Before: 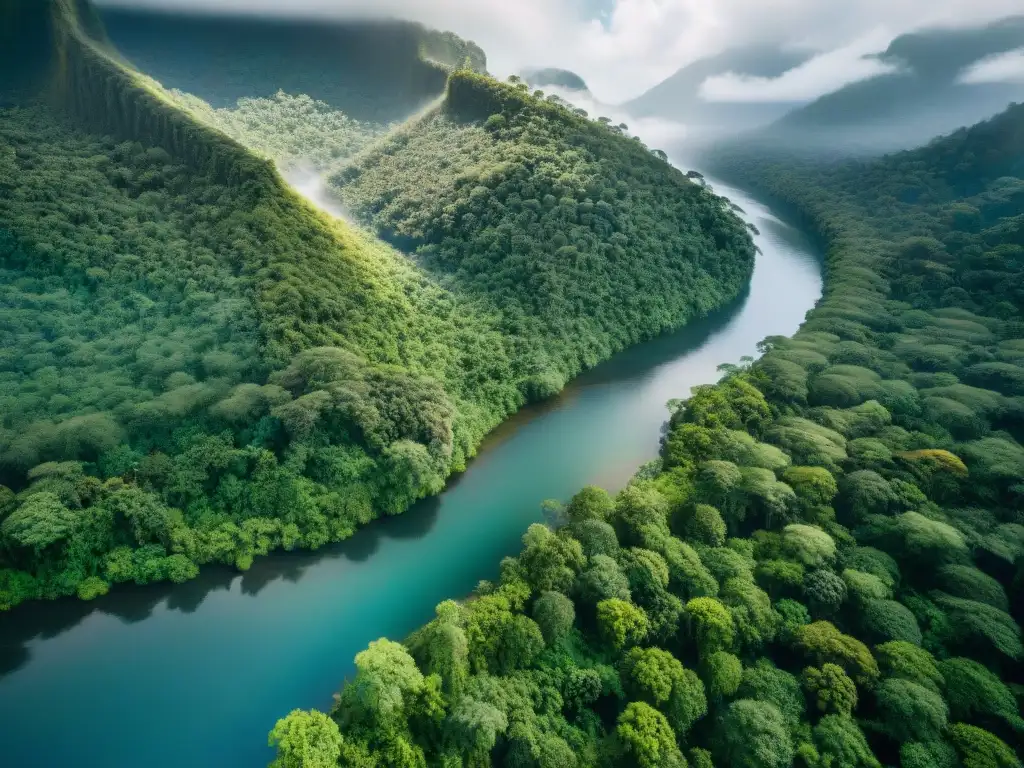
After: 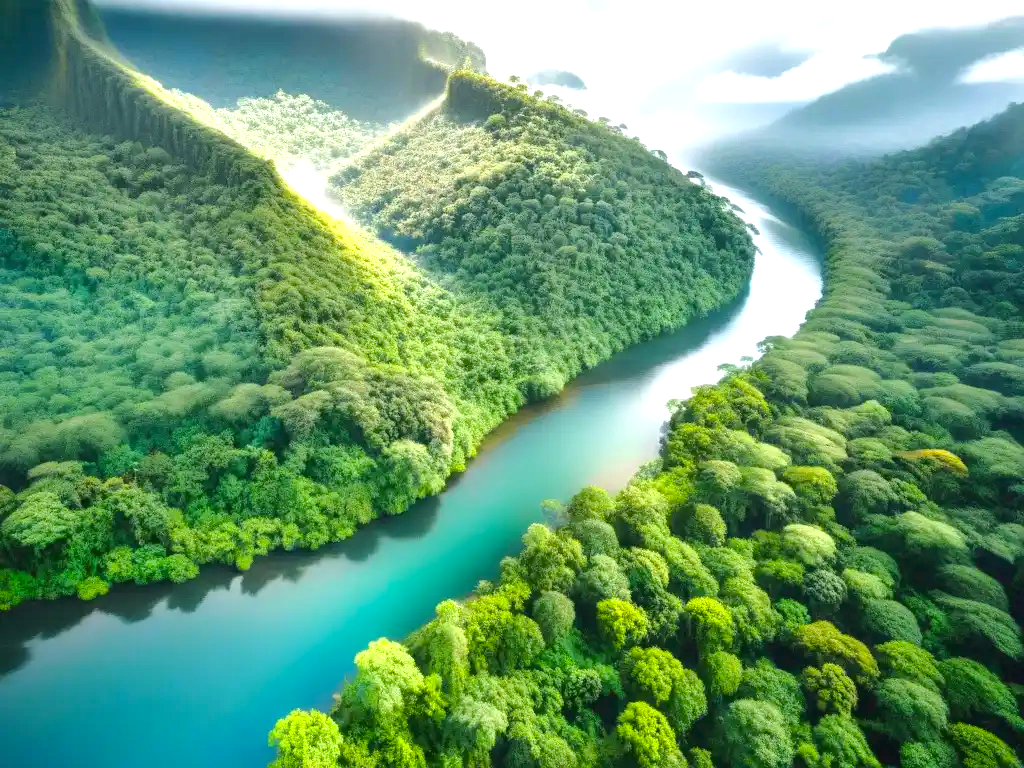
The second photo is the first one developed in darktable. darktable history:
color balance rgb: power › chroma 0.675%, power › hue 60°, highlights gain › chroma 0.273%, highlights gain › hue 330.56°, linear chroma grading › global chroma 0.527%, perceptual saturation grading › global saturation 30.243%, perceptual brilliance grading › mid-tones 10.628%, perceptual brilliance grading › shadows 14.319%, global vibrance -24.807%
exposure: black level correction 0, exposure 1.097 EV, compensate highlight preservation false
